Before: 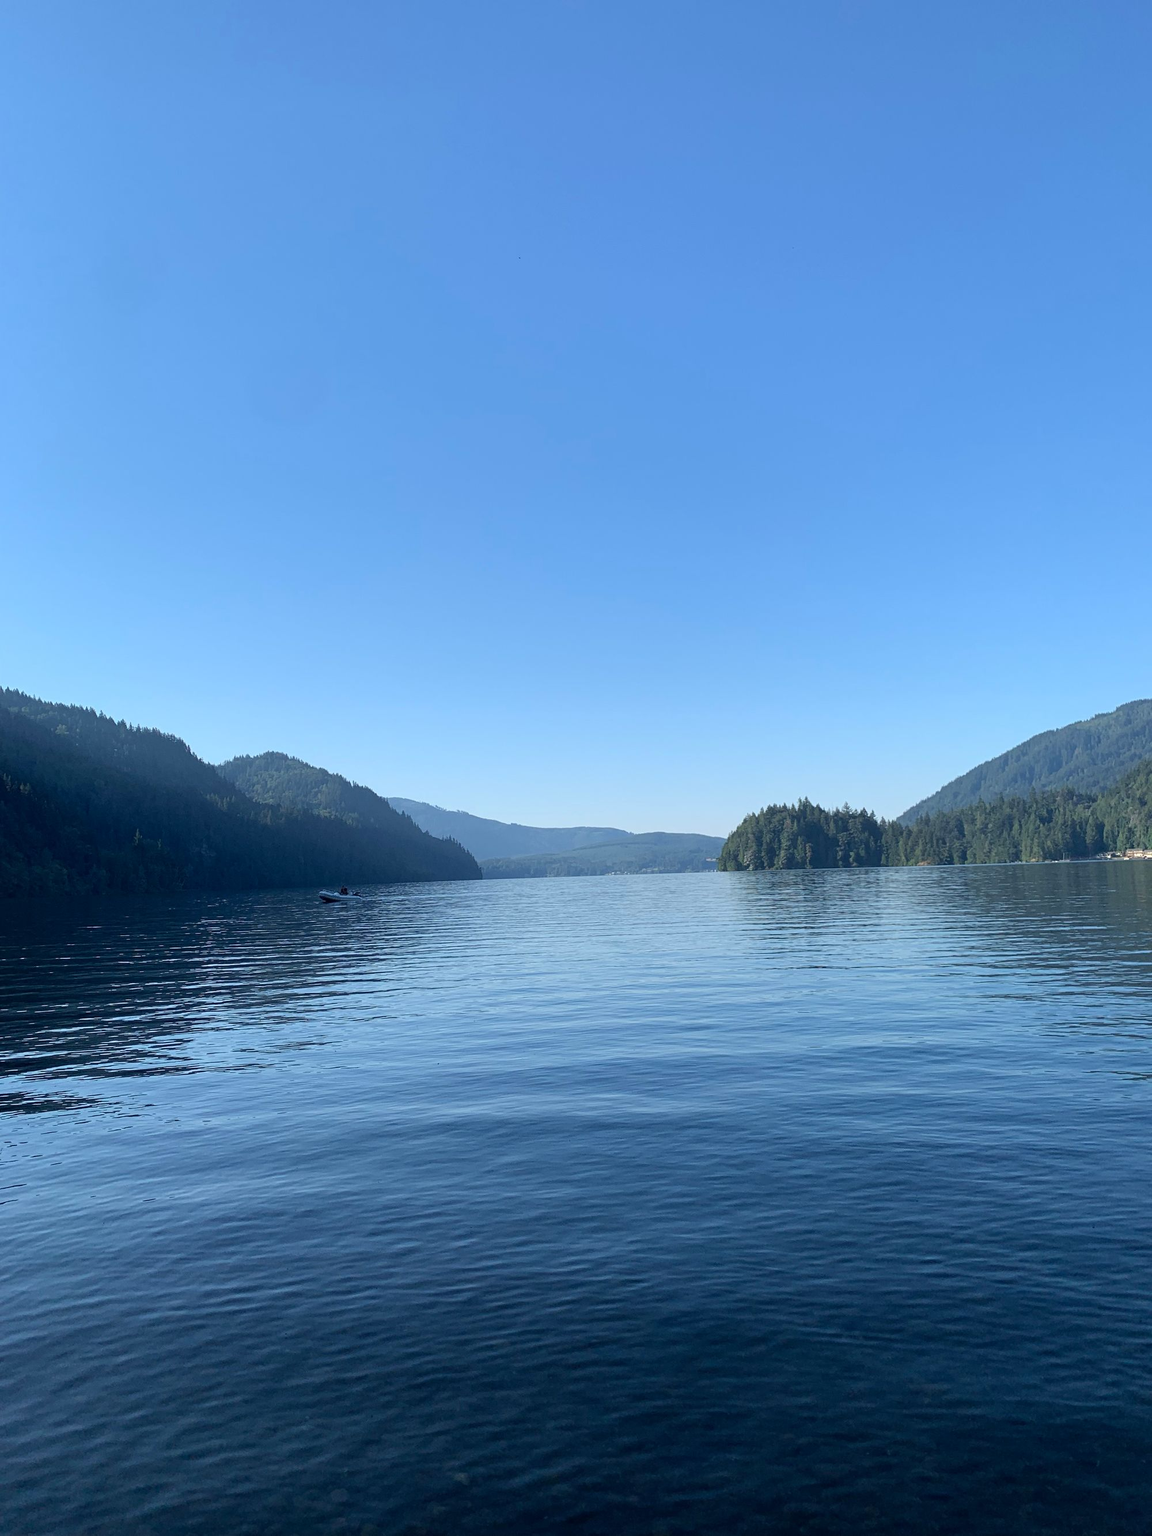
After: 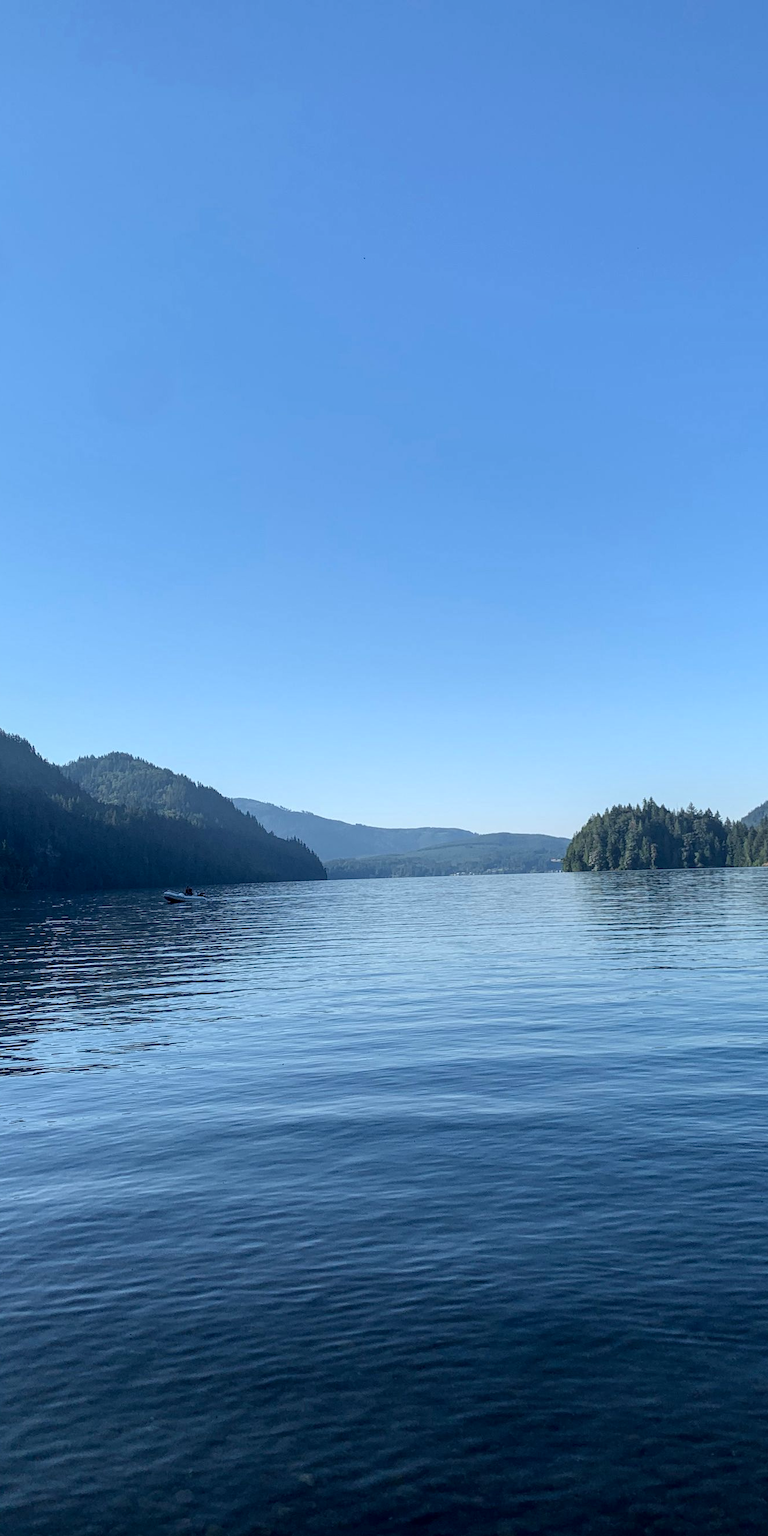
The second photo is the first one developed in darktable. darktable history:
crop and rotate: left 13.537%, right 19.796%
rotate and perspective: crop left 0, crop top 0
local contrast: detail 130%
